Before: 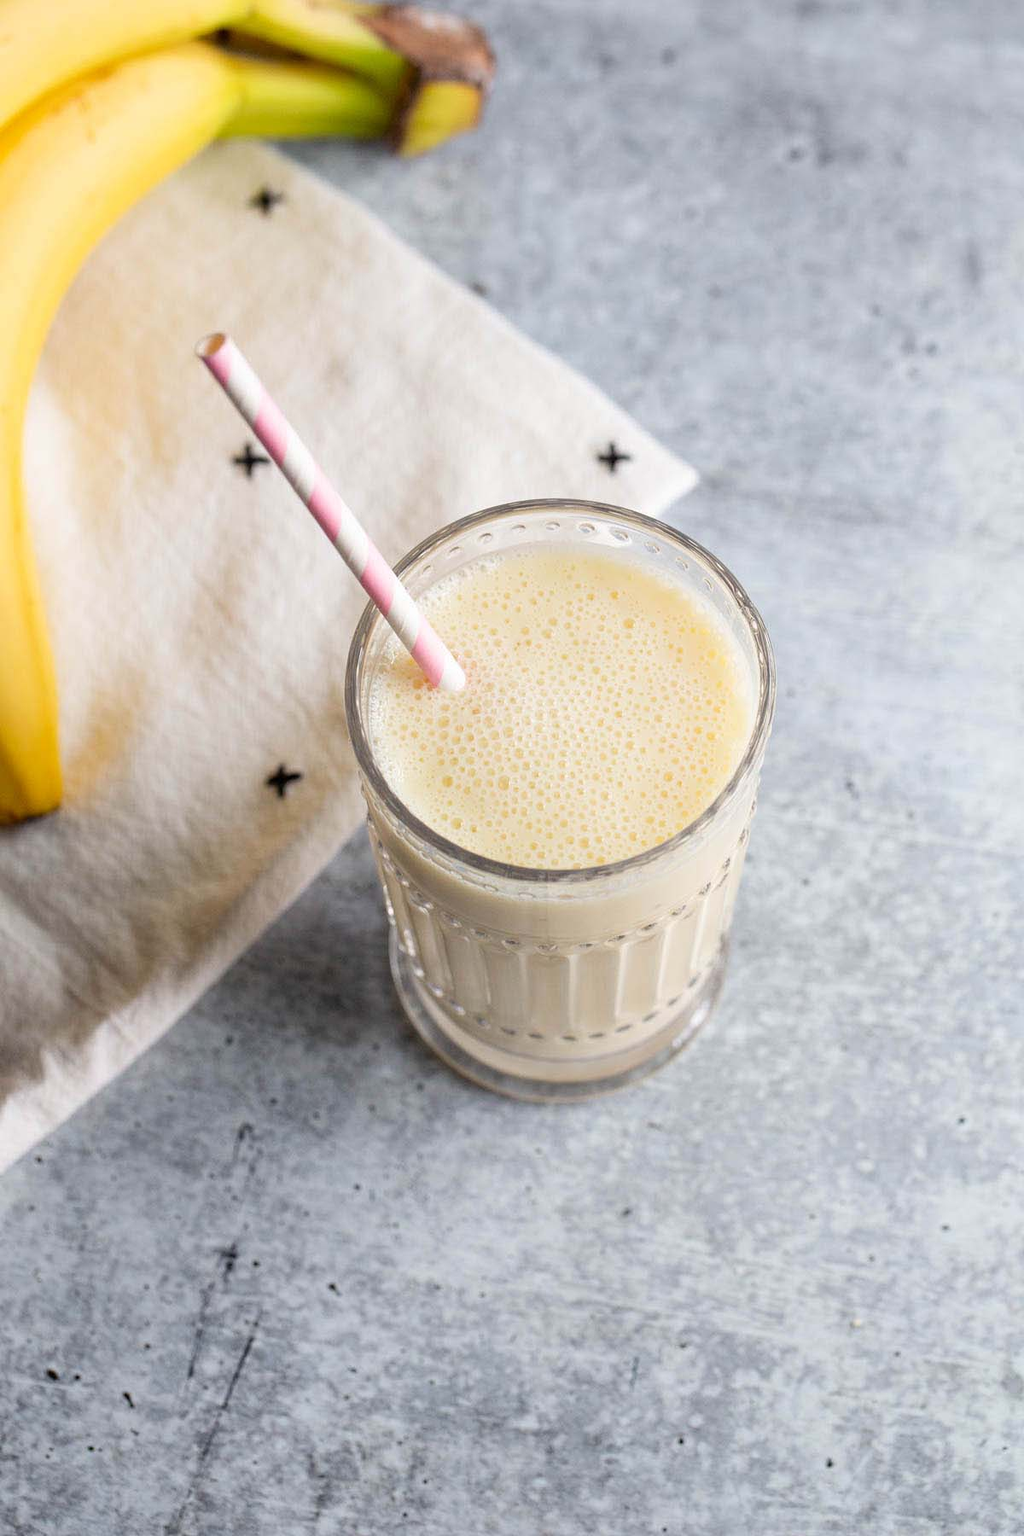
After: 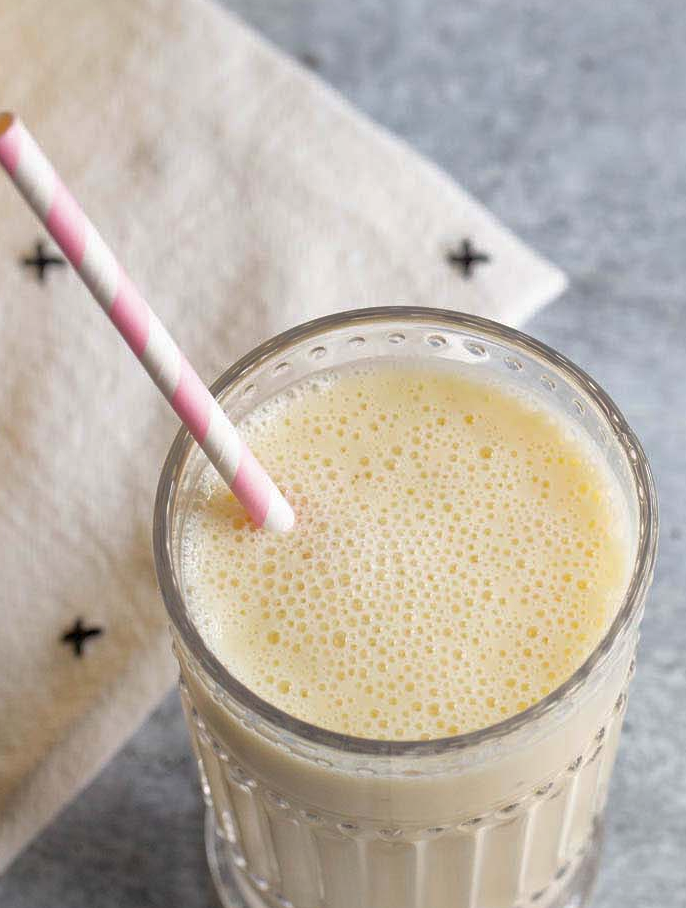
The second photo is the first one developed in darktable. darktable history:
crop: left 20.932%, top 15.471%, right 21.848%, bottom 34.081%
shadows and highlights: on, module defaults
